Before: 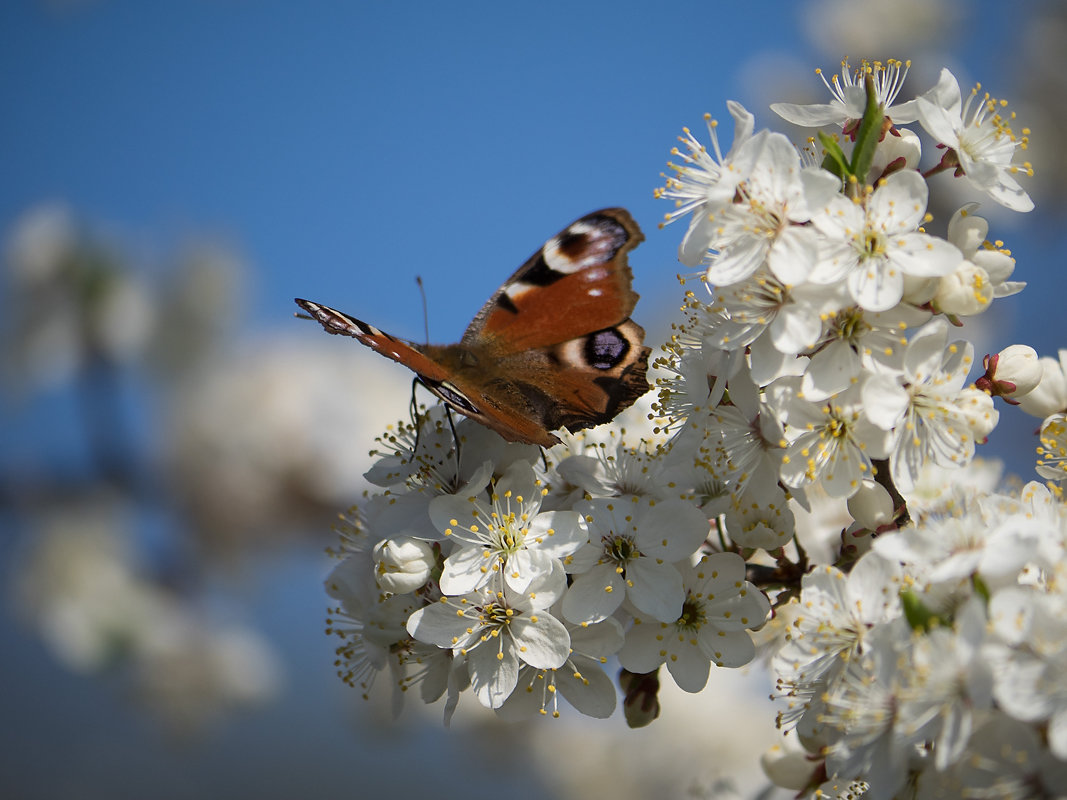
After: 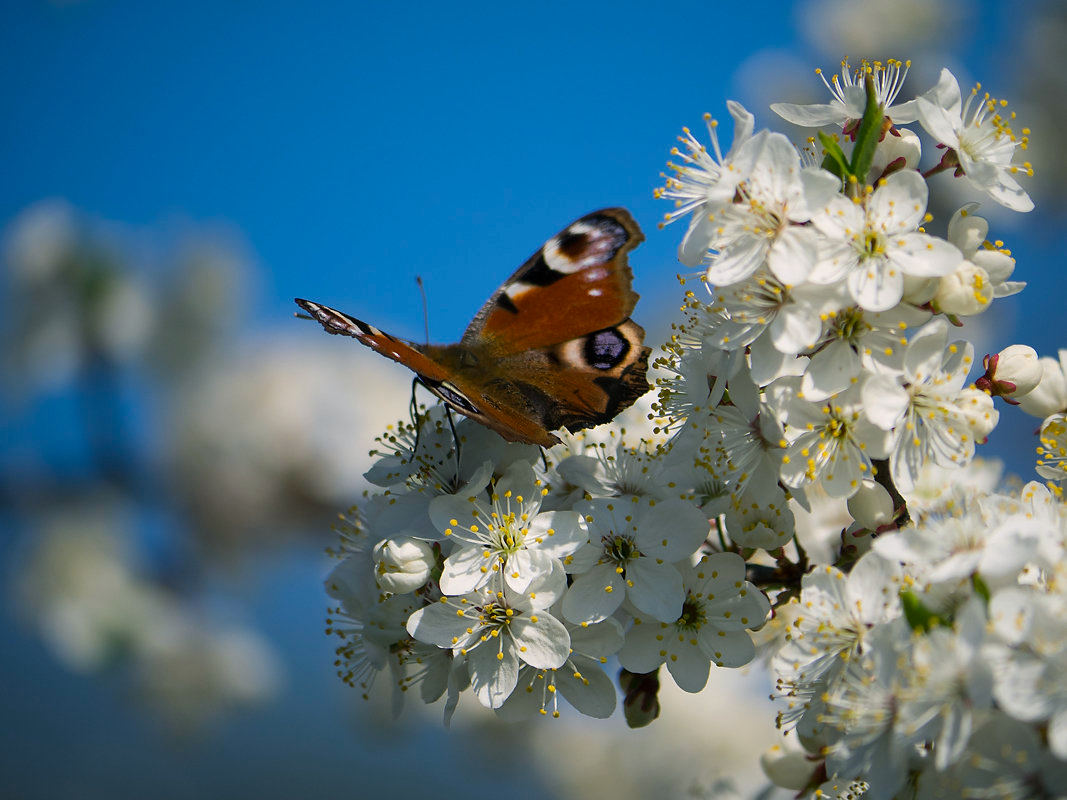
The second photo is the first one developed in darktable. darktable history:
color balance rgb: power › luminance -7.522%, power › chroma 1.121%, power › hue 218.06°, highlights gain › chroma 1.019%, highlights gain › hue 60.25°, global offset › hue 170.96°, perceptual saturation grading › global saturation 25.083%, global vibrance 20%
